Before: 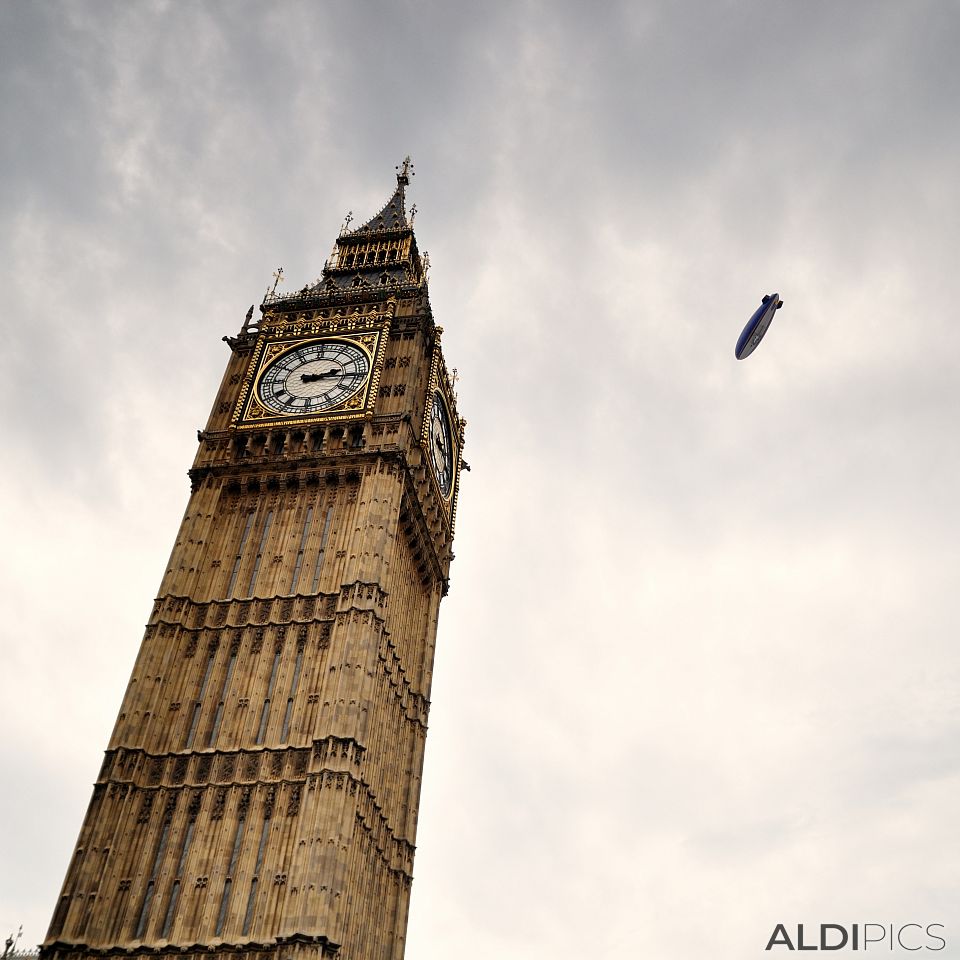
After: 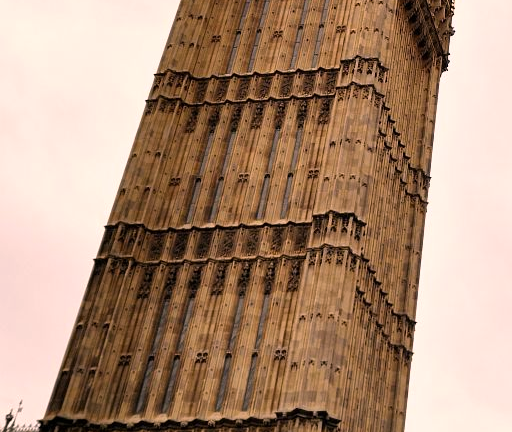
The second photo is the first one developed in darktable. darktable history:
color correction: highlights a* 12.23, highlights b* 5.41
levels: mode automatic
crop and rotate: top 54.778%, right 46.61%, bottom 0.159%
